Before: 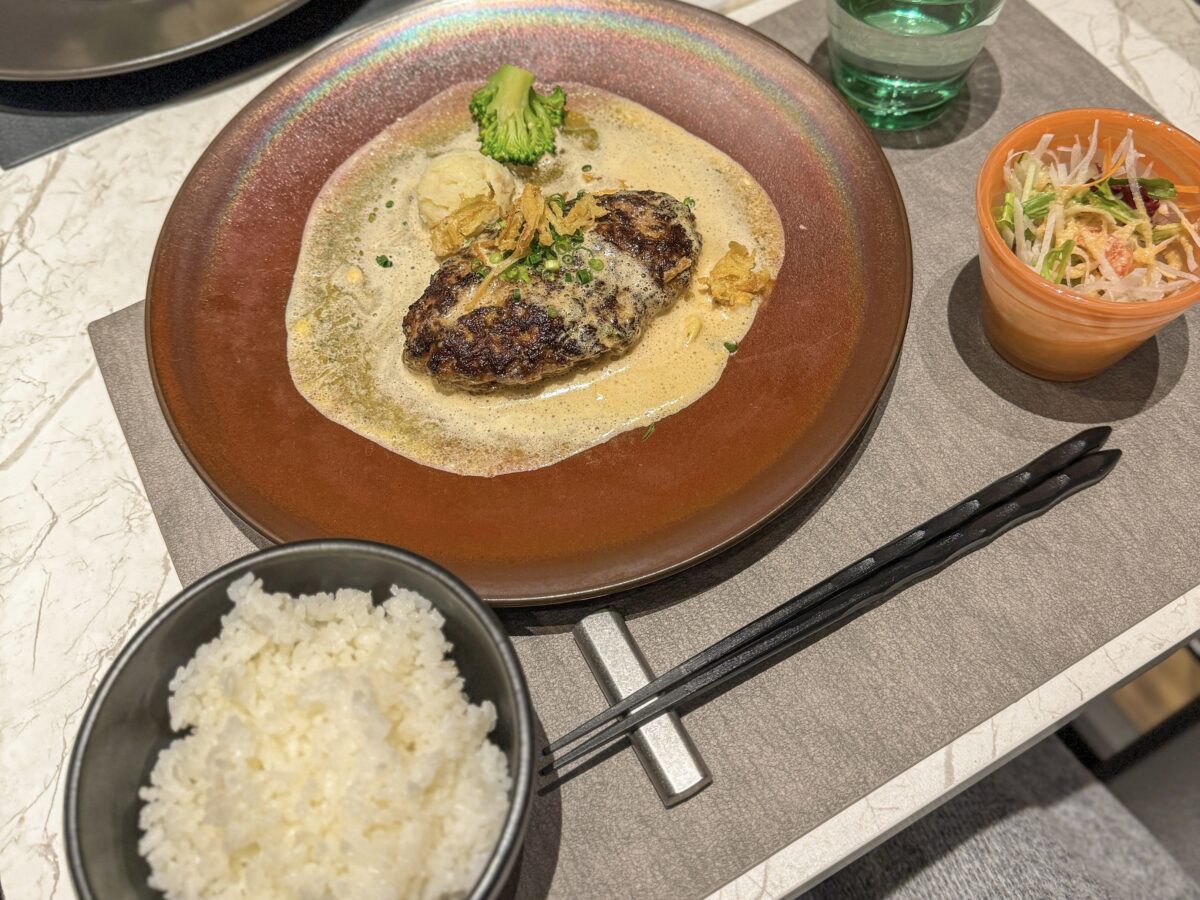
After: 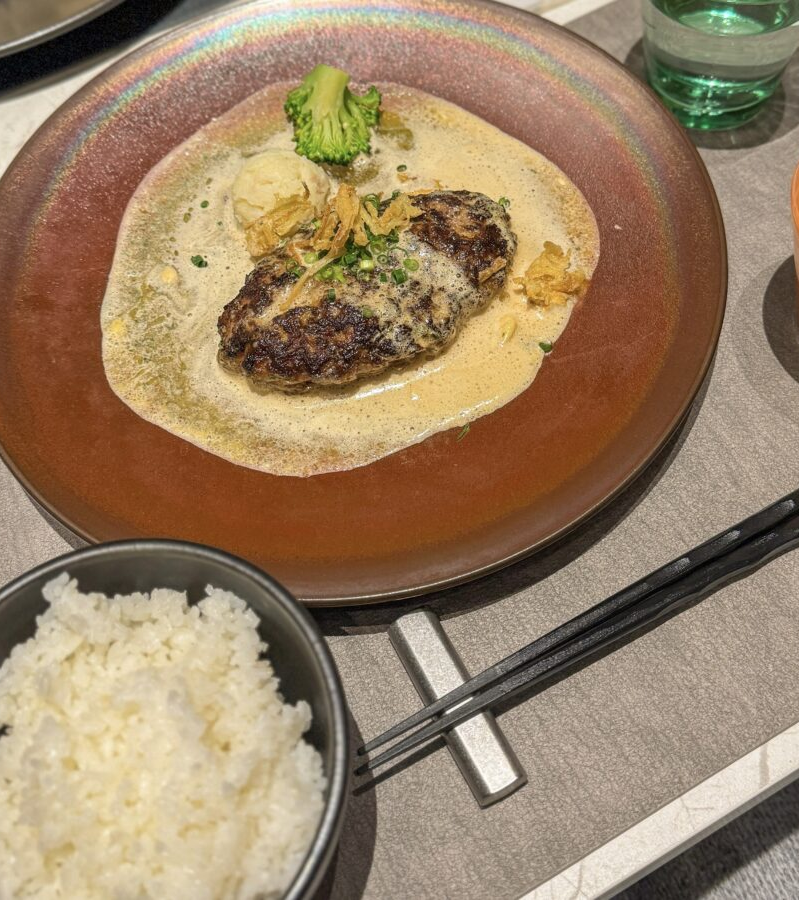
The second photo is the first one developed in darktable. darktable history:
crop and rotate: left 15.49%, right 17.859%
